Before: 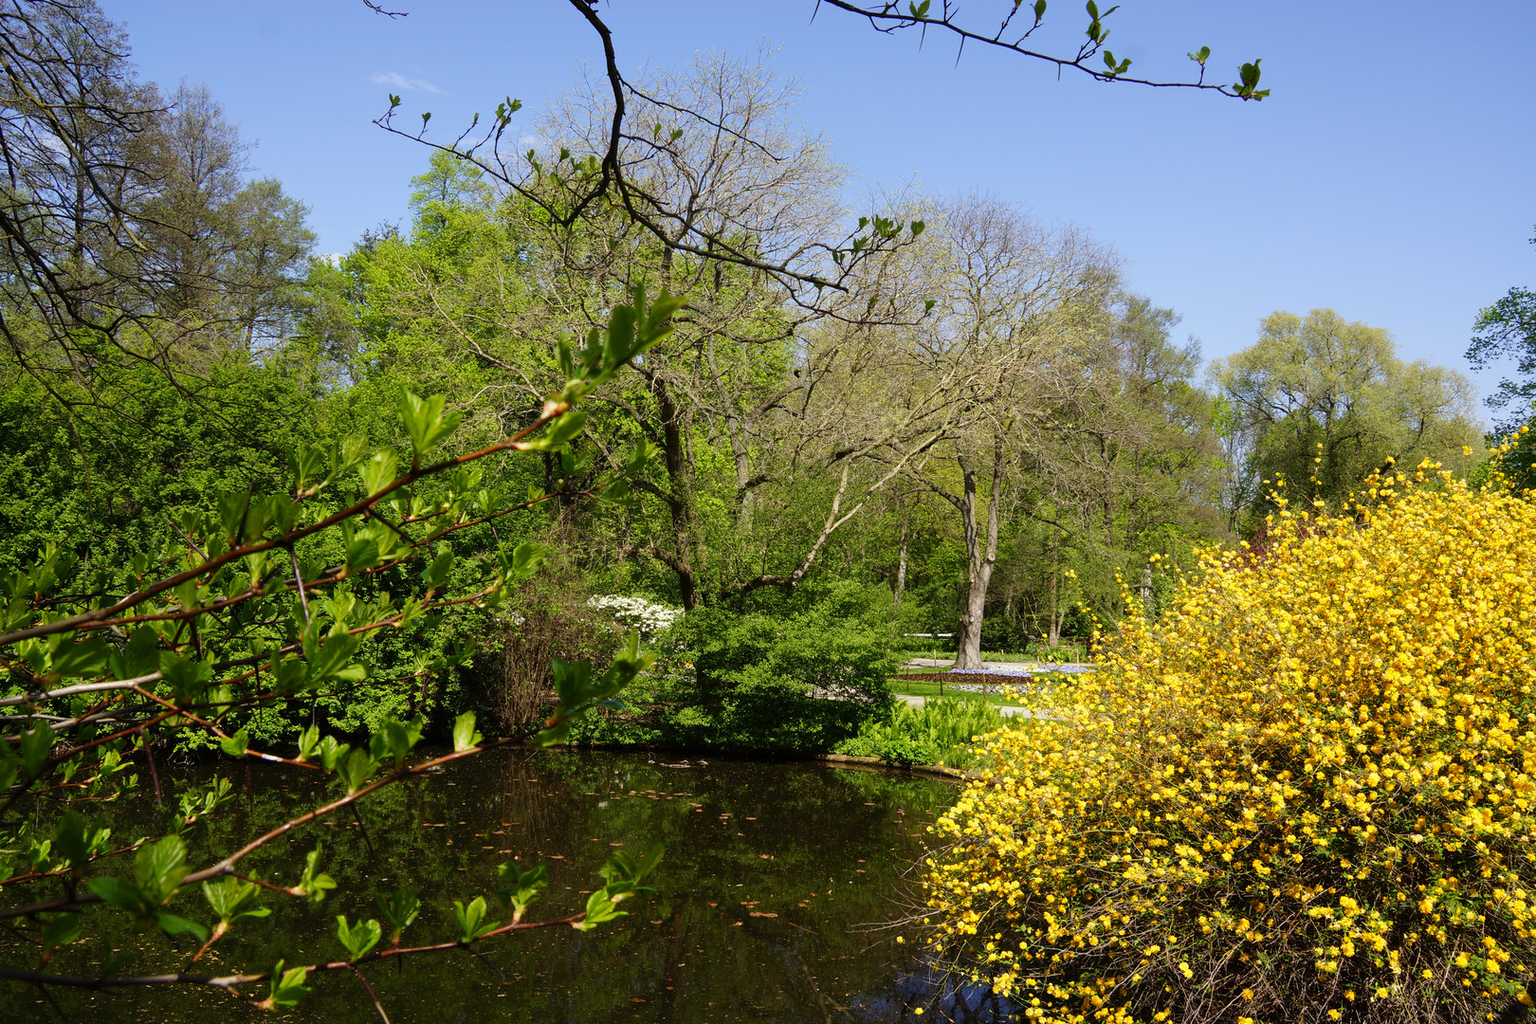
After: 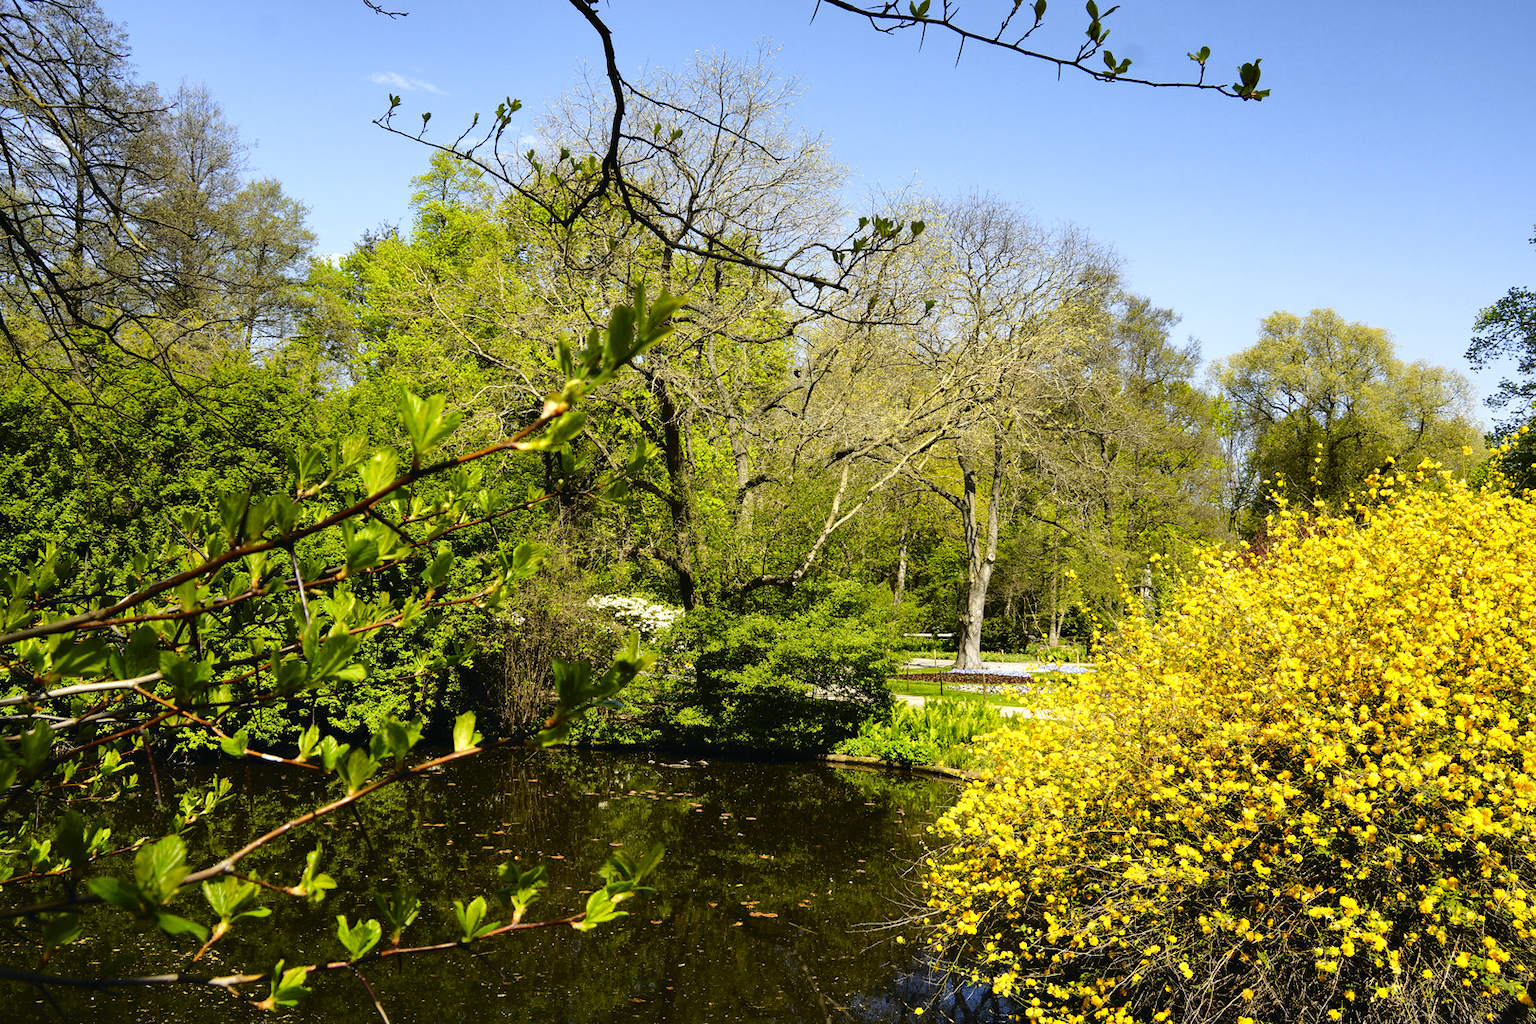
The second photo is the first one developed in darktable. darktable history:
shadows and highlights: radius 171.98, shadows 27.83, white point adjustment 2.97, highlights -67.93, soften with gaussian
levels: white 99.95%, levels [0, 0.492, 0.984]
tone curve: curves: ch0 [(0, 0.013) (0.129, 0.1) (0.327, 0.382) (0.489, 0.573) (0.66, 0.748) (0.858, 0.926) (1, 0.977)]; ch1 [(0, 0) (0.353, 0.344) (0.45, 0.46) (0.498, 0.495) (0.521, 0.506) (0.563, 0.559) (0.592, 0.585) (0.657, 0.655) (1, 1)]; ch2 [(0, 0) (0.333, 0.346) (0.375, 0.375) (0.427, 0.44) (0.5, 0.501) (0.505, 0.499) (0.528, 0.533) (0.579, 0.61) (0.612, 0.644) (0.66, 0.715) (1, 1)], color space Lab, independent channels, preserve colors none
